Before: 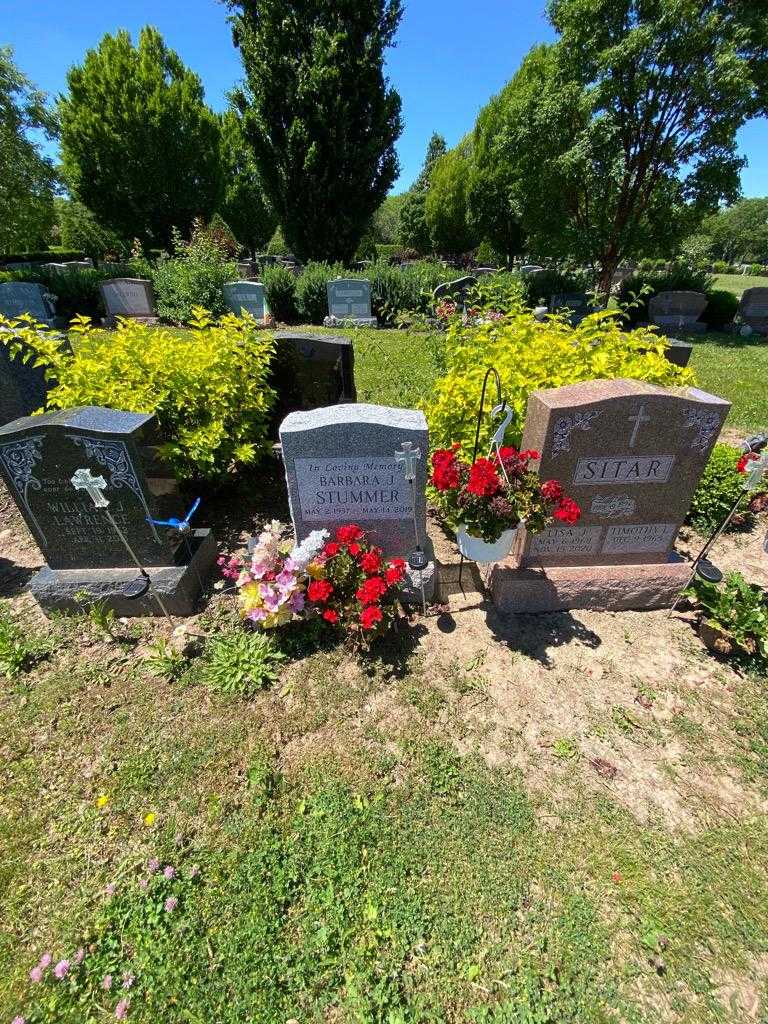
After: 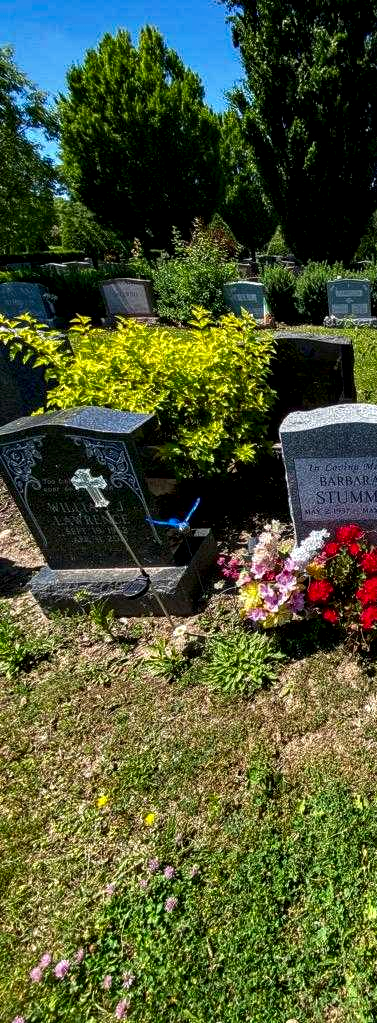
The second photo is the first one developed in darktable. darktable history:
color balance: mode lift, gamma, gain (sRGB)
contrast brightness saturation: brightness -0.2, saturation 0.08
crop and rotate: left 0%, top 0%, right 50.845%
local contrast: detail 150%
white balance: emerald 1
